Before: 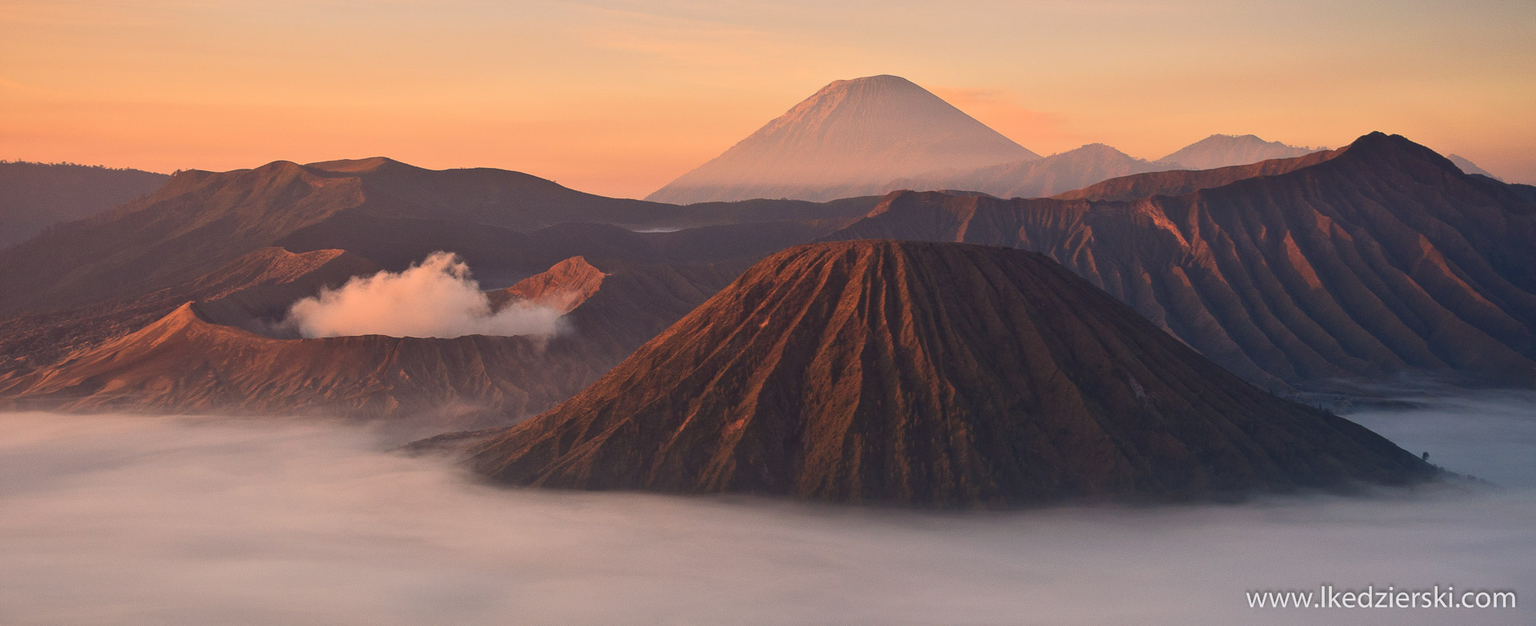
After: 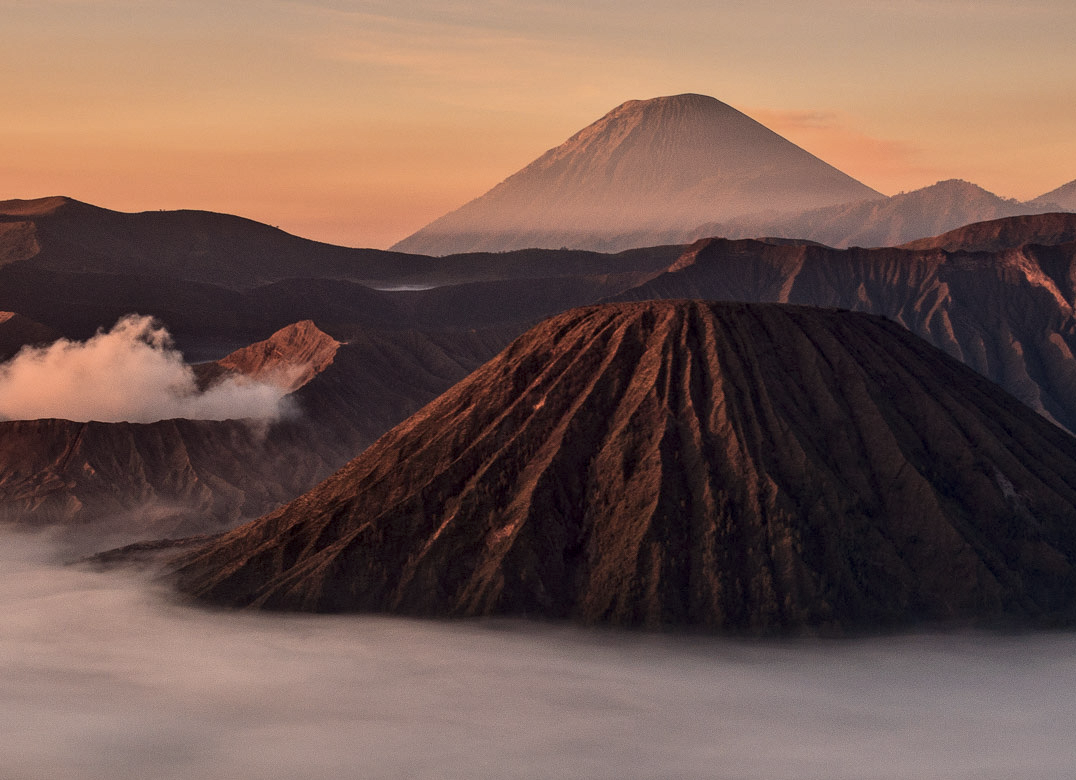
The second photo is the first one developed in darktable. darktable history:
exposure: exposure -0.582 EV, compensate highlight preservation false
local contrast: highlights 19%, detail 186%
crop: left 21.674%, right 22.086%
